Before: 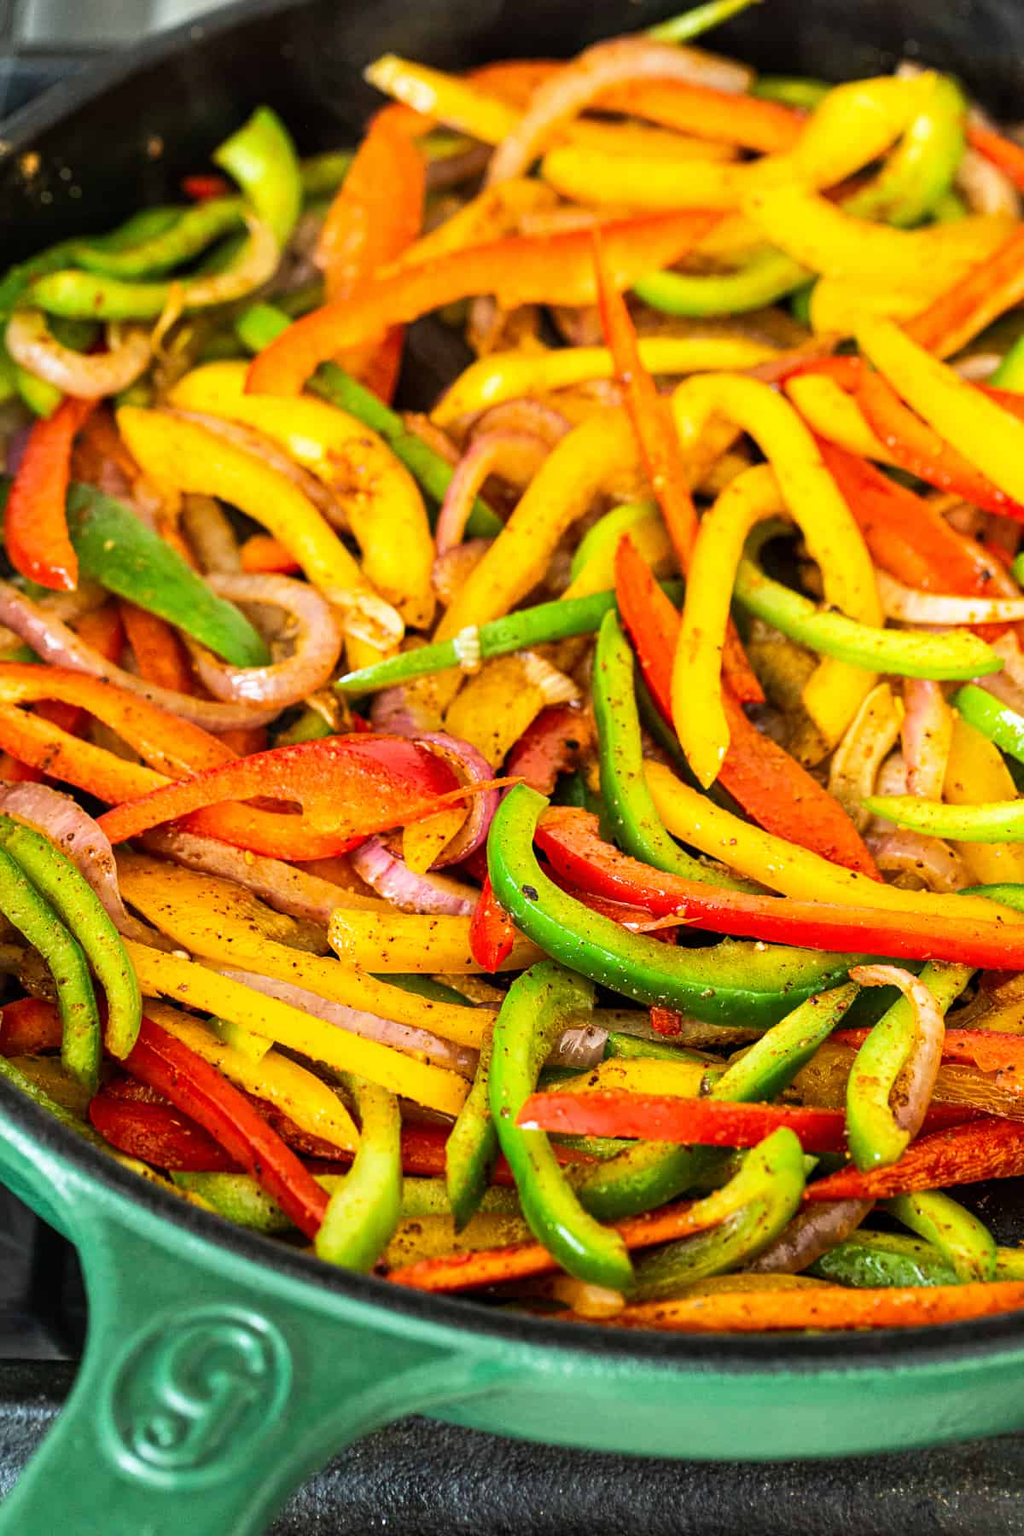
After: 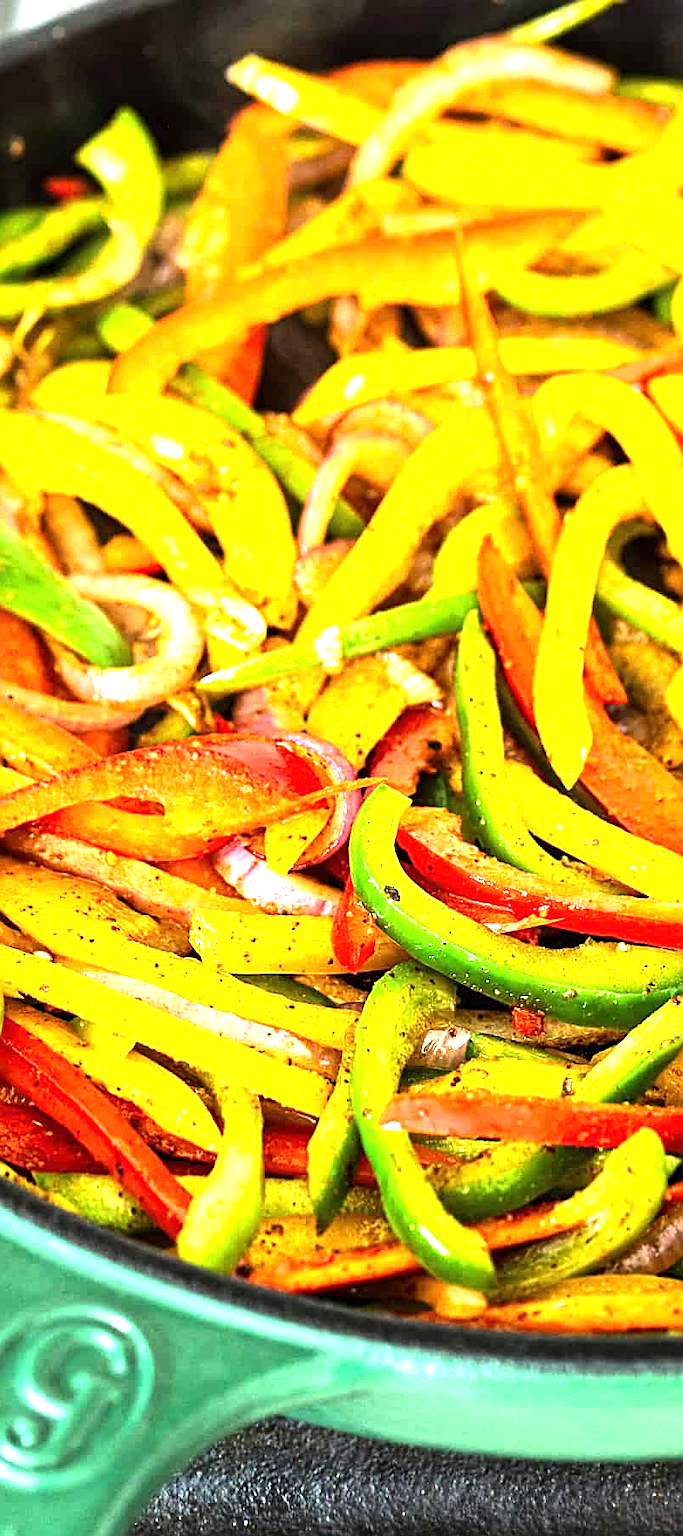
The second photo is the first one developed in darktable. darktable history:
sharpen: on, module defaults
white balance: red 0.988, blue 1.017
tone equalizer: -8 EV -0.417 EV, -7 EV -0.389 EV, -6 EV -0.333 EV, -5 EV -0.222 EV, -3 EV 0.222 EV, -2 EV 0.333 EV, -1 EV 0.389 EV, +0 EV 0.417 EV, edges refinement/feathering 500, mask exposure compensation -1.57 EV, preserve details no
exposure: black level correction 0, exposure 0.95 EV, compensate exposure bias true, compensate highlight preservation false
crop and rotate: left 13.537%, right 19.796%
